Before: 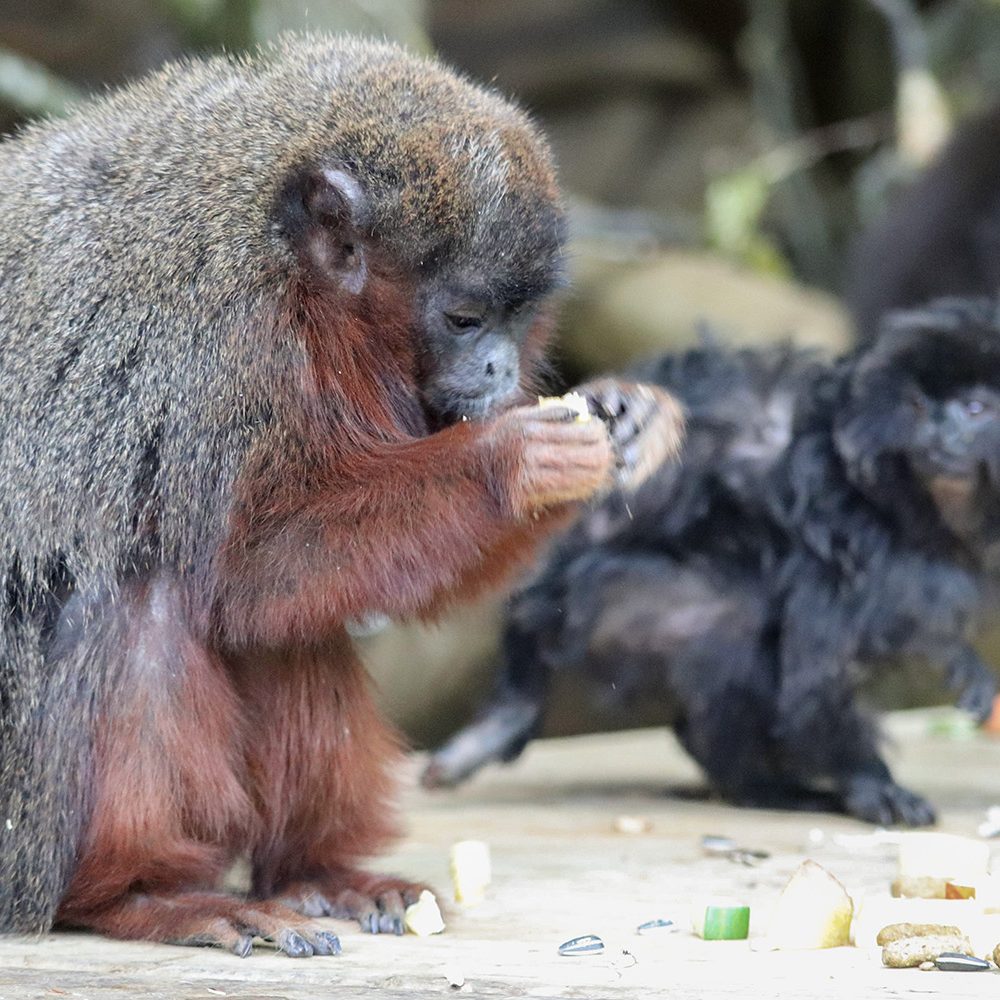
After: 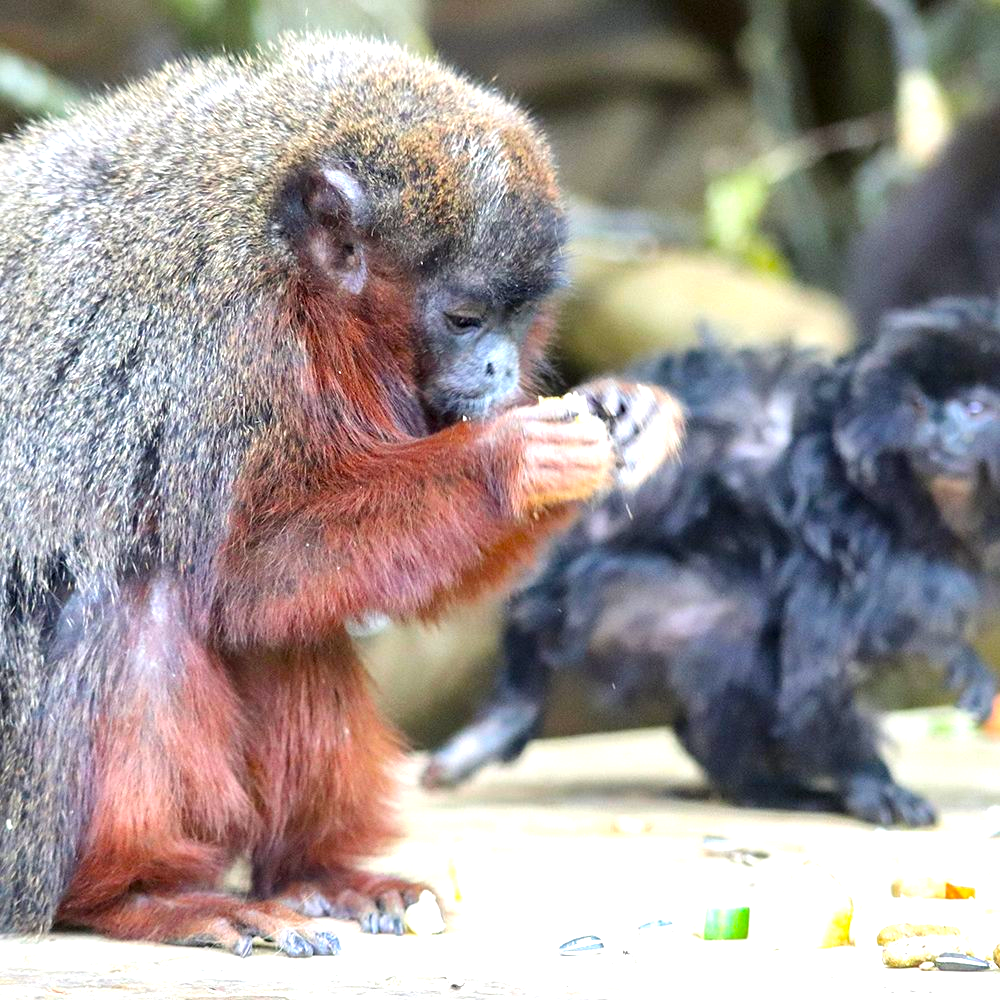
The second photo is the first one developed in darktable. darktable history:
local contrast: mode bilateral grid, contrast 20, coarseness 50, detail 120%, midtone range 0.2
color balance rgb: linear chroma grading › global chroma 15%, perceptual saturation grading › global saturation 30%
exposure: exposure 0.785 EV, compensate highlight preservation false
